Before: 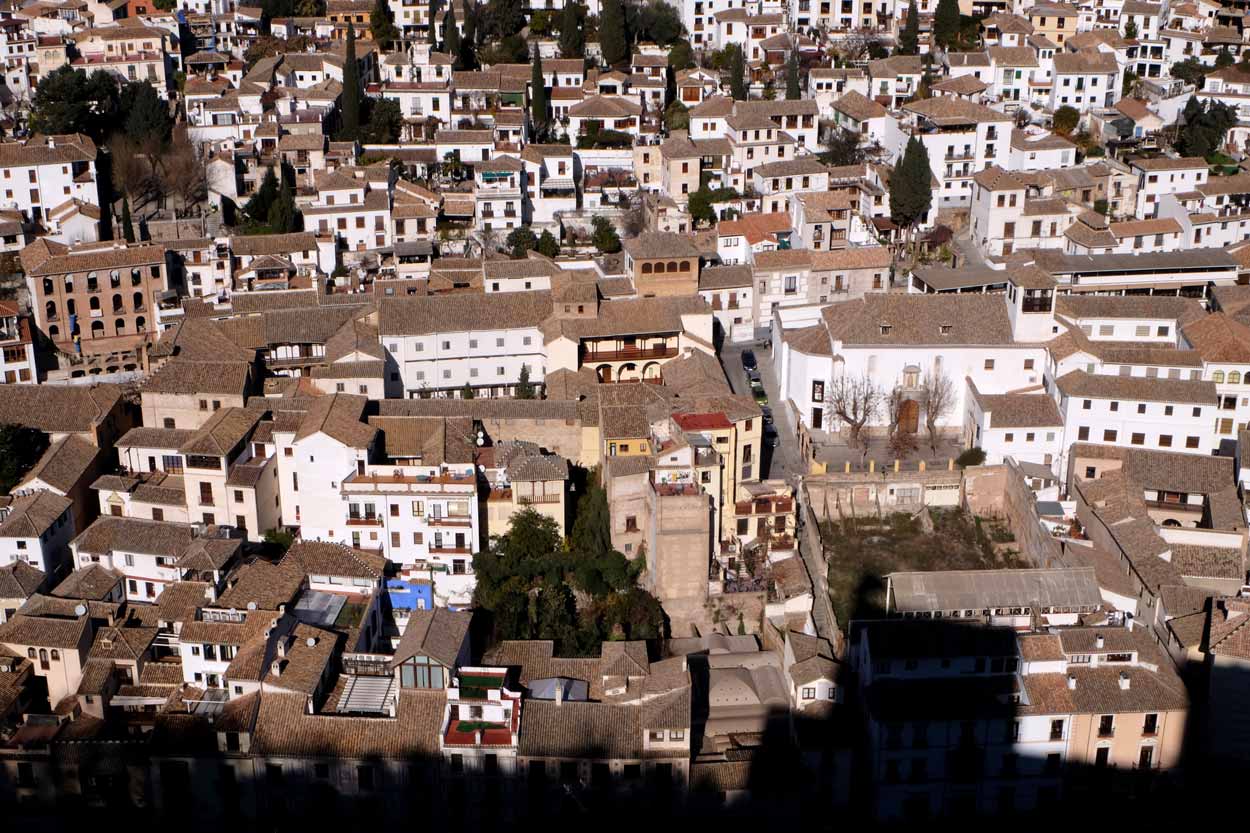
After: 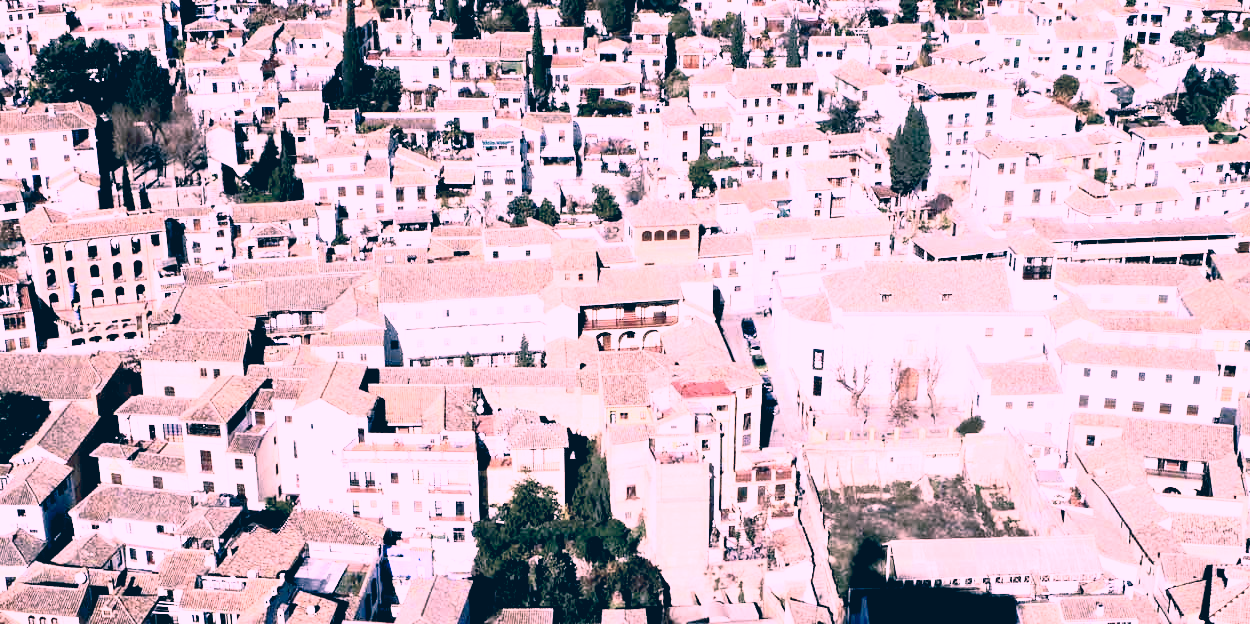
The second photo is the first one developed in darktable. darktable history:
white balance: red 0.954, blue 1.079
color correction: highlights a* 17.03, highlights b* 0.205, shadows a* -15.38, shadows b* -14.56, saturation 1.5
color balance rgb: linear chroma grading › global chroma -16.06%, perceptual saturation grading › global saturation -32.85%, global vibrance -23.56%
crop: top 3.857%, bottom 21.132%
tone equalizer: on, module defaults
contrast brightness saturation: contrast 0.43, brightness 0.56, saturation -0.19
filmic rgb: black relative exposure -14.19 EV, white relative exposure 3.39 EV, hardness 7.89, preserve chrominance max RGB
exposure: black level correction 0.009, exposure 1.425 EV, compensate highlight preservation false
